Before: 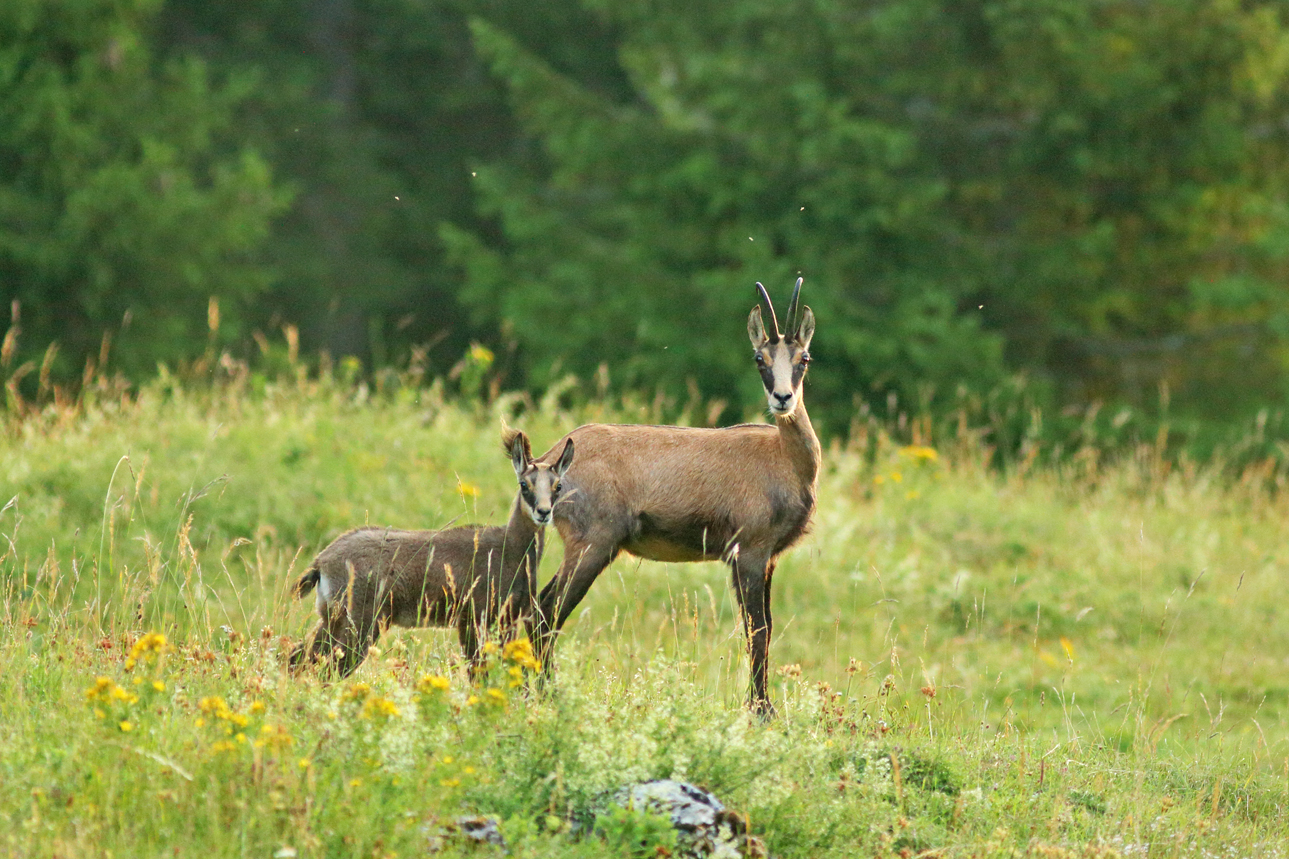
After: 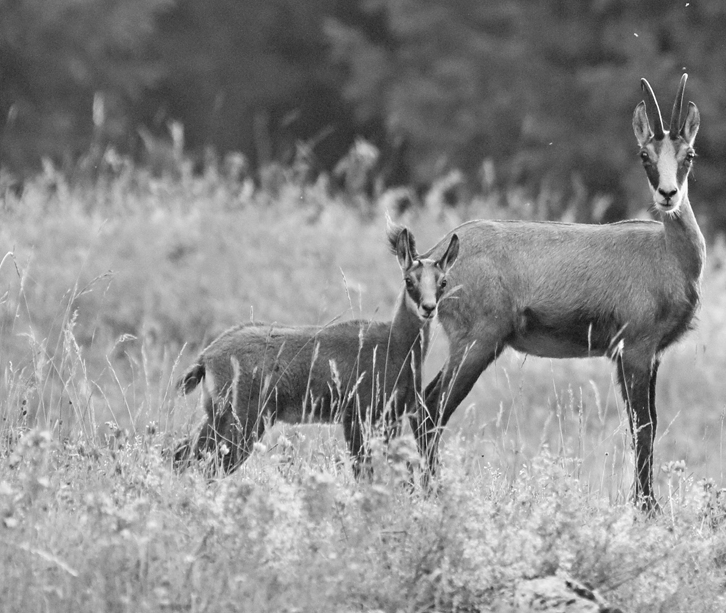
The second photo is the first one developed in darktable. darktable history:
monochrome: on, module defaults
crop: left 8.966%, top 23.852%, right 34.699%, bottom 4.703%
